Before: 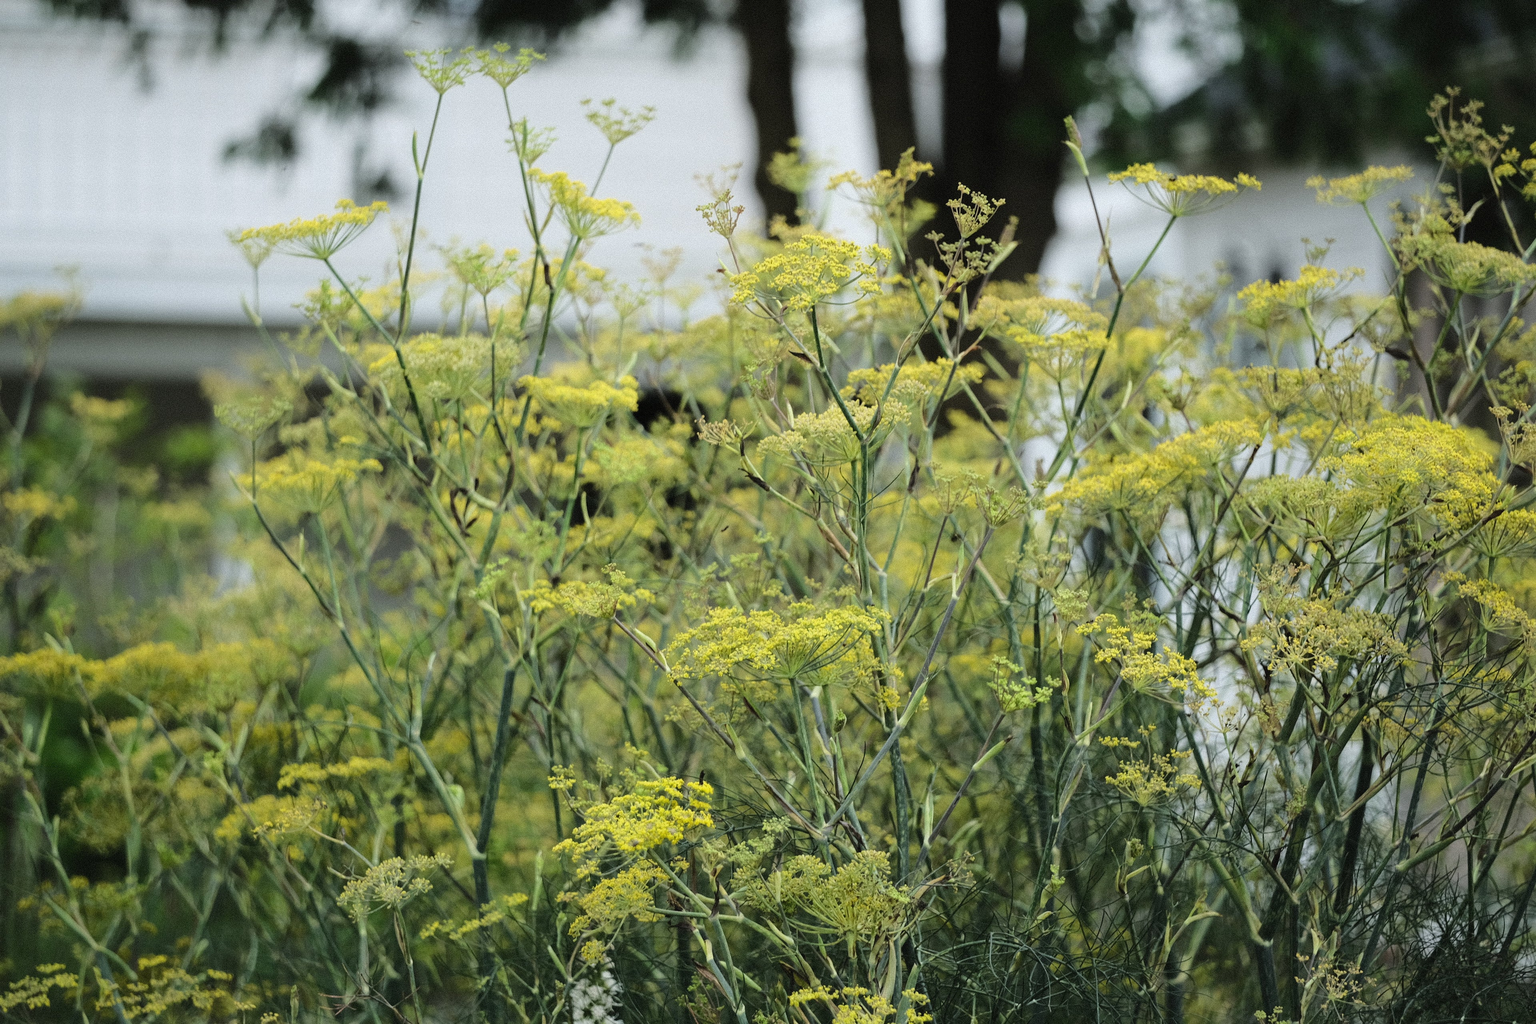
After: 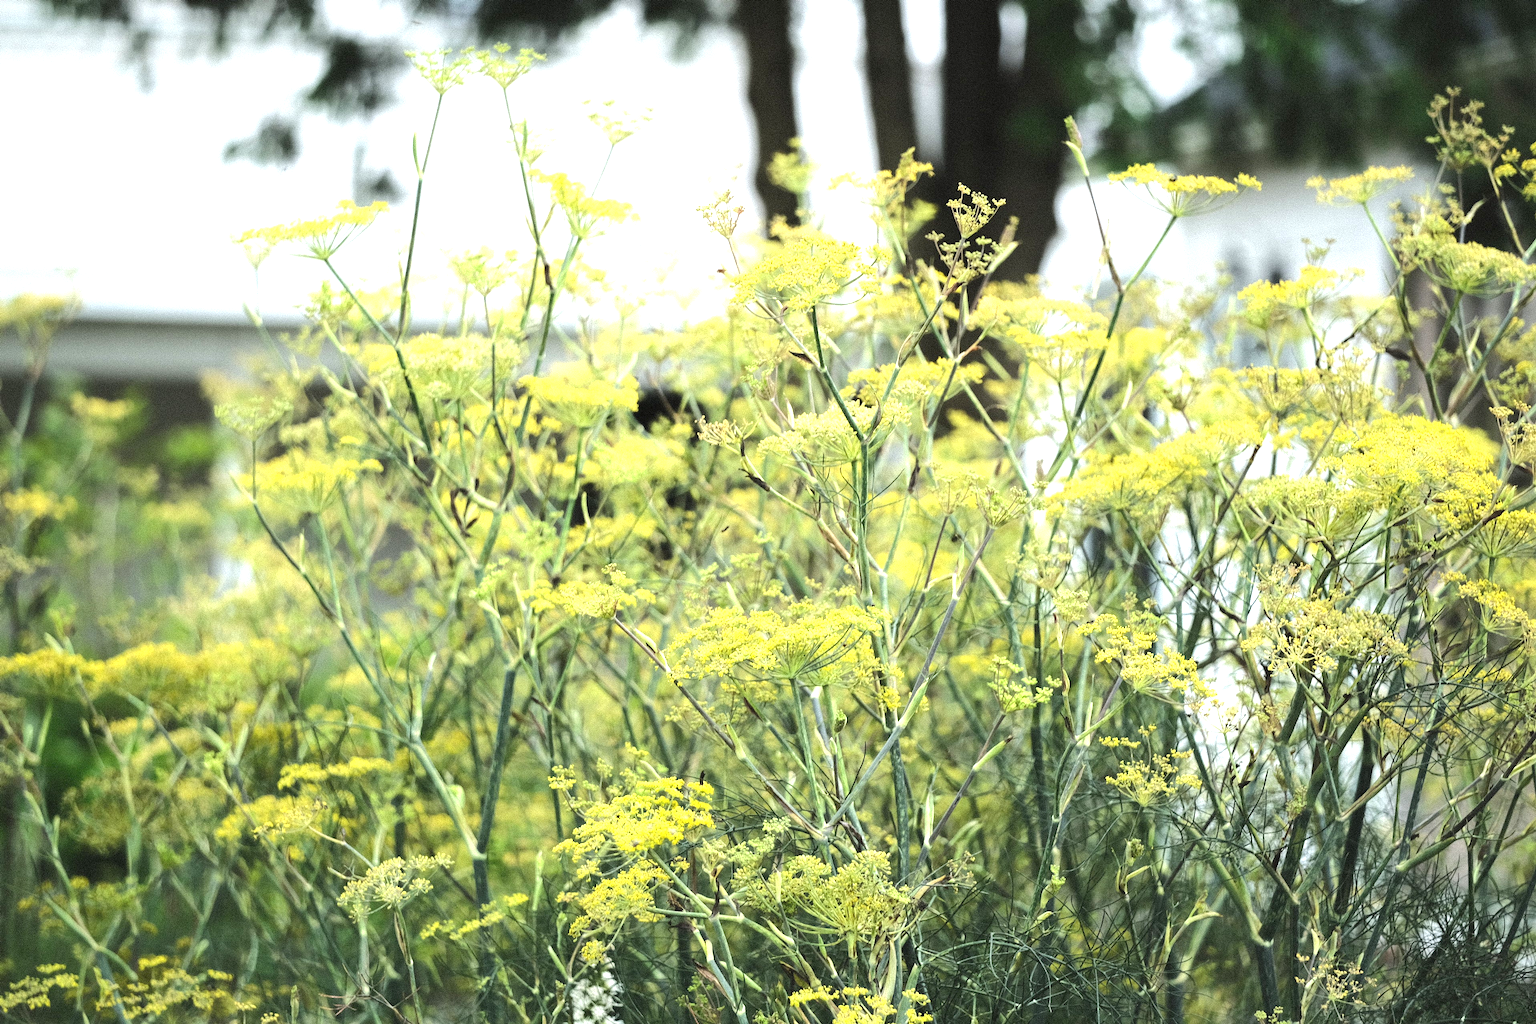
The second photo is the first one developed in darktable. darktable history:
exposure: black level correction 0, exposure 1.2 EV, compensate exposure bias true, compensate highlight preservation false
color balance rgb: perceptual saturation grading › global saturation 0.209%
